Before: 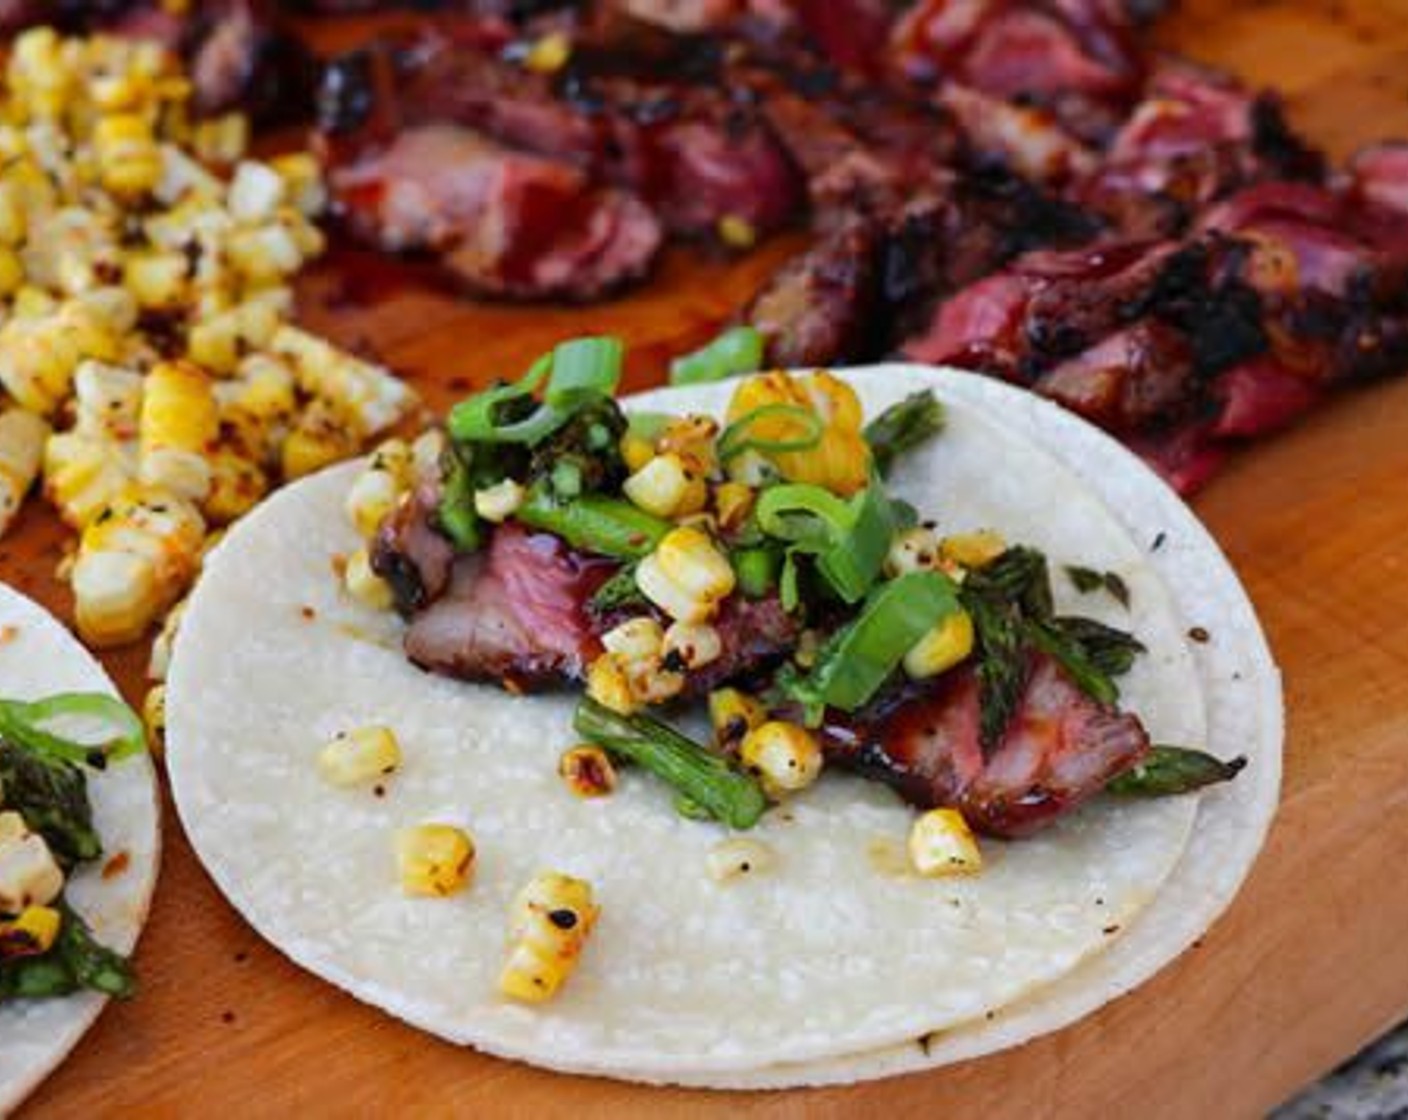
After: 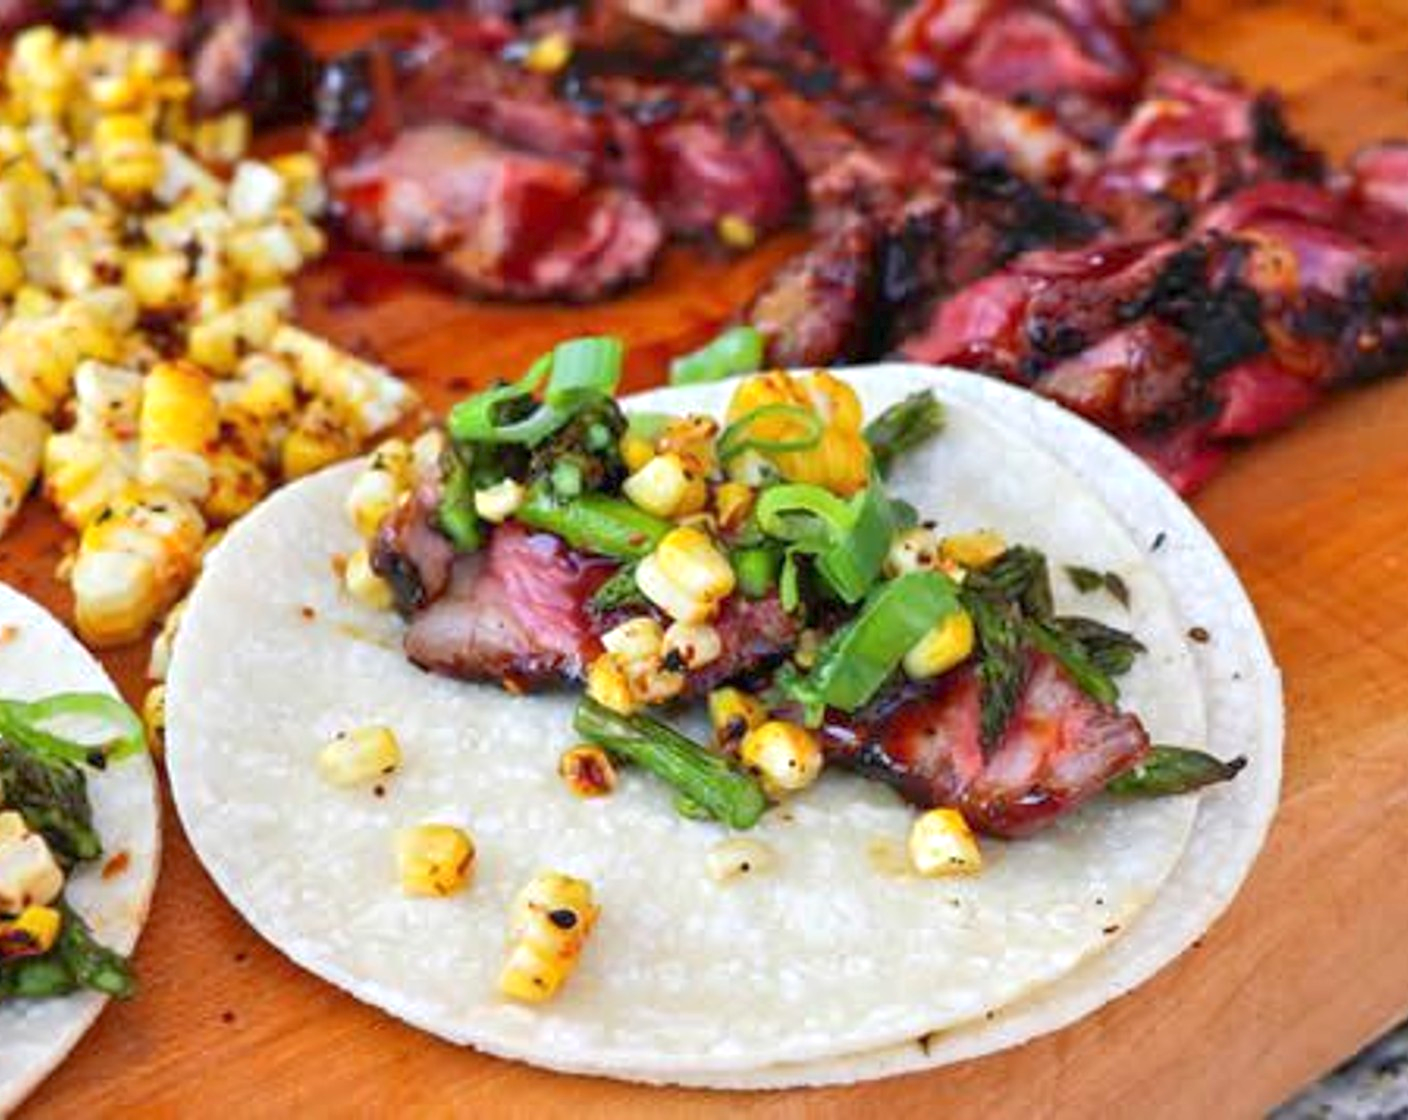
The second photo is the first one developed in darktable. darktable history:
tone equalizer: -8 EV 0.988 EV, -7 EV 0.978 EV, -6 EV 0.991 EV, -5 EV 0.997 EV, -4 EV 1.04 EV, -3 EV 0.751 EV, -2 EV 0.527 EV, -1 EV 0.253 EV
exposure: exposure 0.402 EV, compensate exposure bias true, compensate highlight preservation false
